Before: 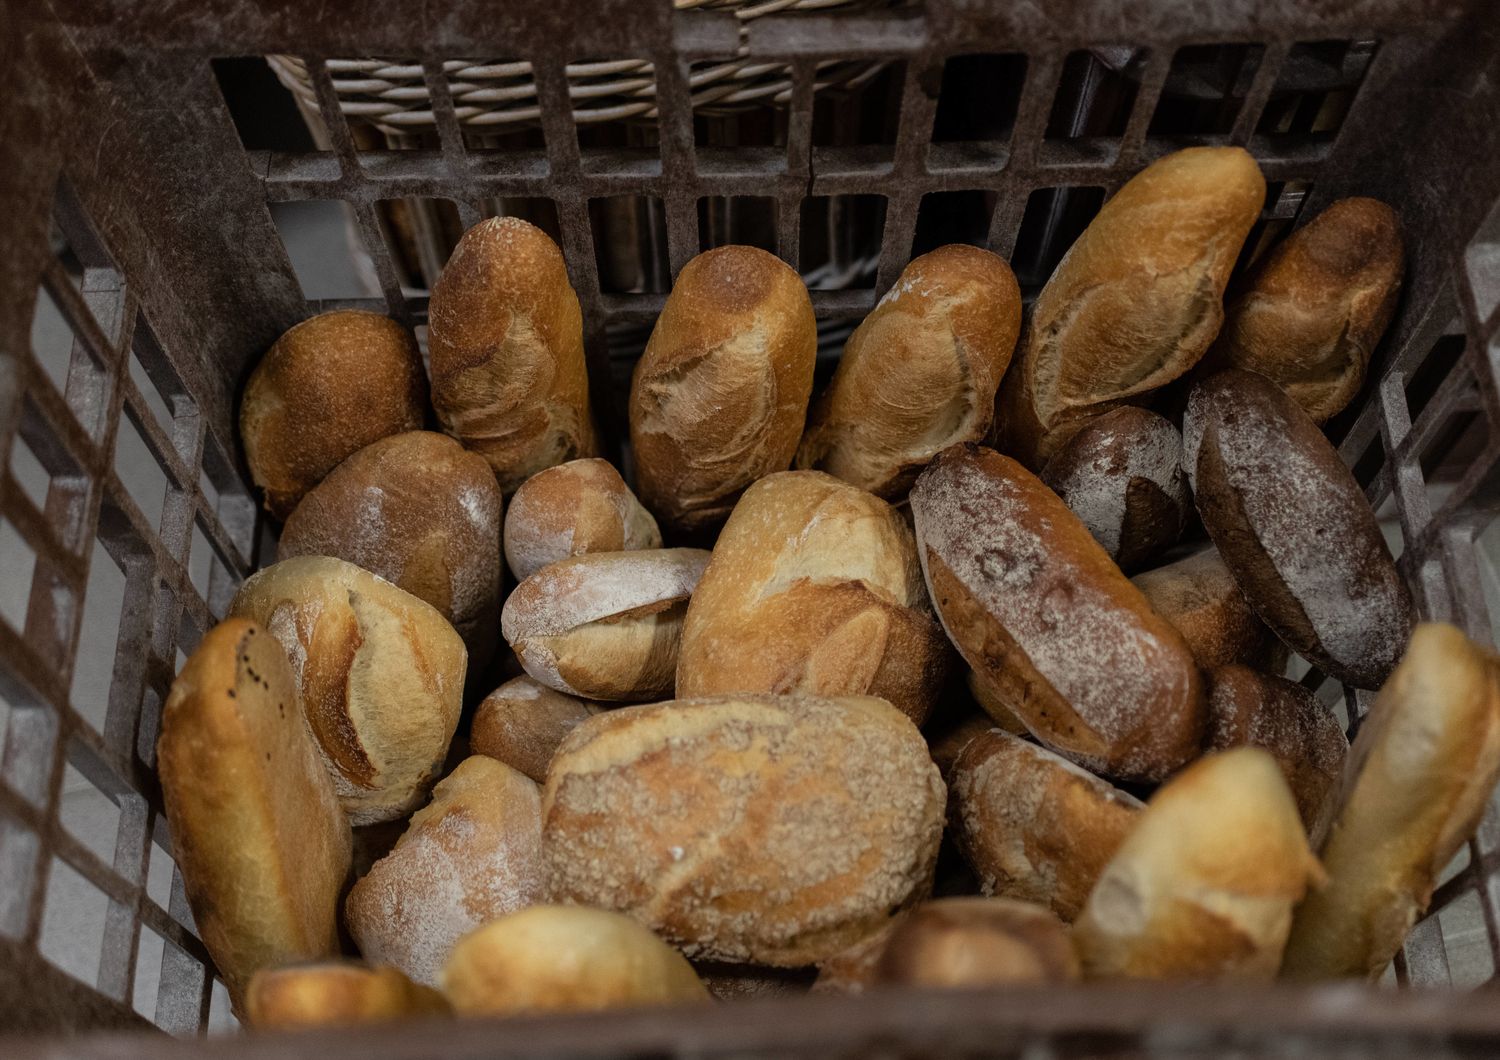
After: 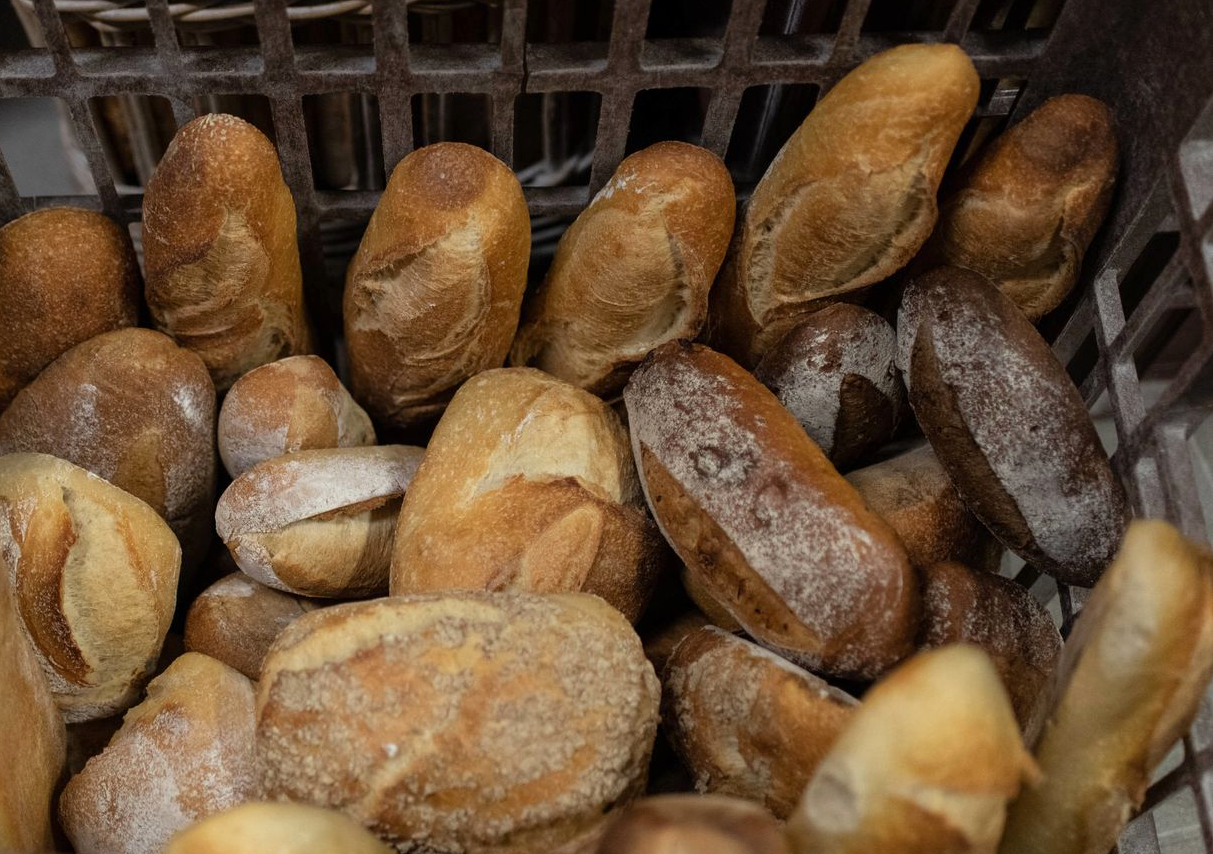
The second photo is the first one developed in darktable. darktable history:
crop: left 19.079%, top 9.729%, right 0.001%, bottom 9.697%
exposure: exposure 0.201 EV, compensate highlight preservation false
